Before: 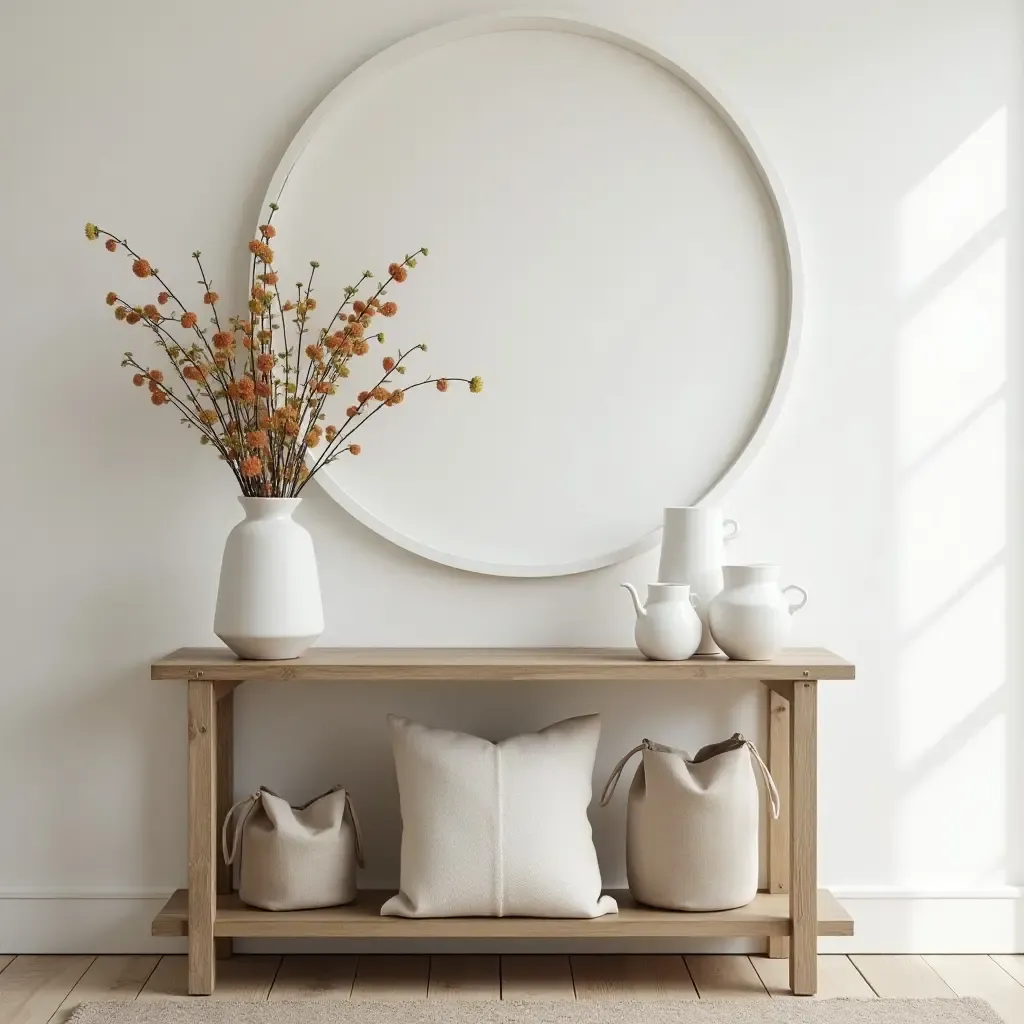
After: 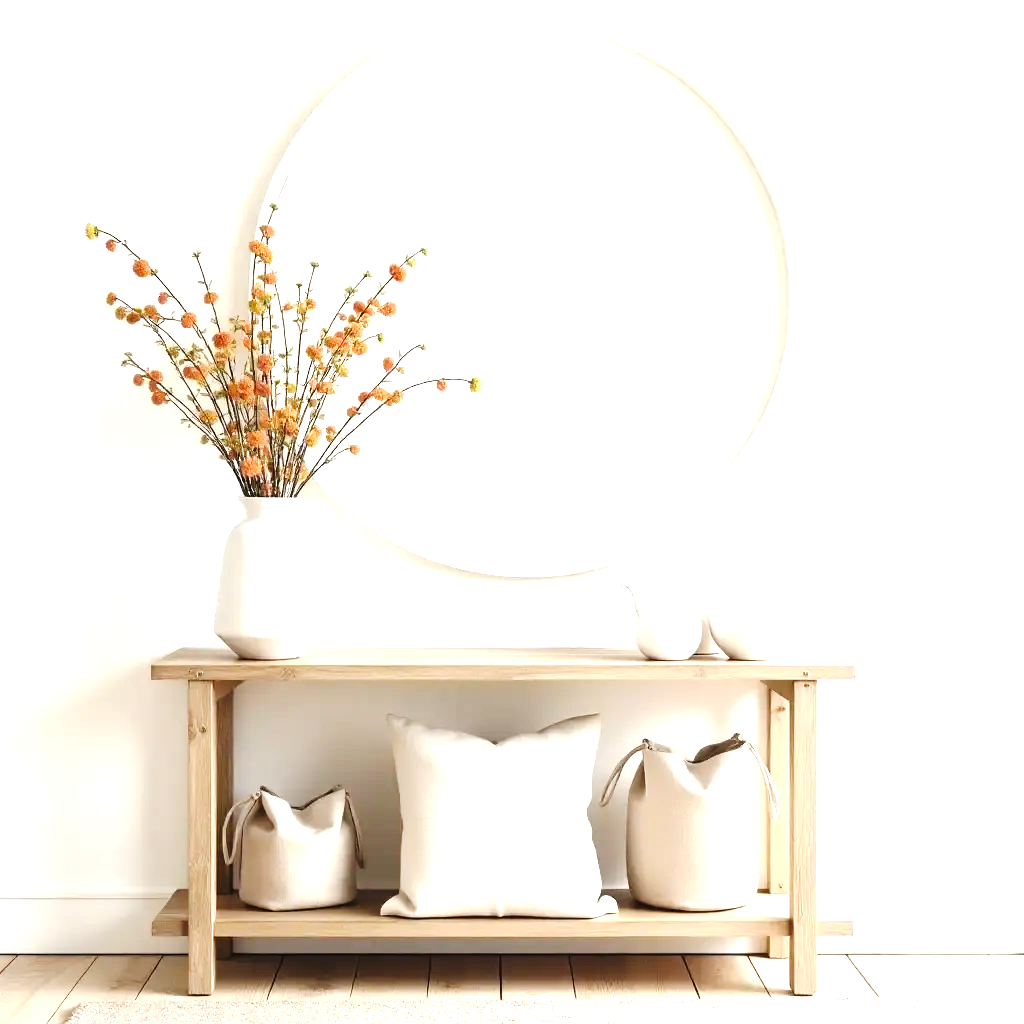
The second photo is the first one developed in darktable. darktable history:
exposure: black level correction 0, exposure 1.199 EV, compensate exposure bias true, compensate highlight preservation false
tone equalizer: -8 EV -0.409 EV, -7 EV -0.369 EV, -6 EV -0.332 EV, -5 EV -0.221 EV, -3 EV 0.244 EV, -2 EV 0.323 EV, -1 EV 0.379 EV, +0 EV 0.407 EV, mask exposure compensation -0.507 EV
tone curve: curves: ch0 [(0, 0) (0.003, 0.018) (0.011, 0.019) (0.025, 0.024) (0.044, 0.037) (0.069, 0.053) (0.1, 0.075) (0.136, 0.105) (0.177, 0.136) (0.224, 0.179) (0.277, 0.244) (0.335, 0.319) (0.399, 0.4) (0.468, 0.495) (0.543, 0.58) (0.623, 0.671) (0.709, 0.757) (0.801, 0.838) (0.898, 0.913) (1, 1)], preserve colors none
